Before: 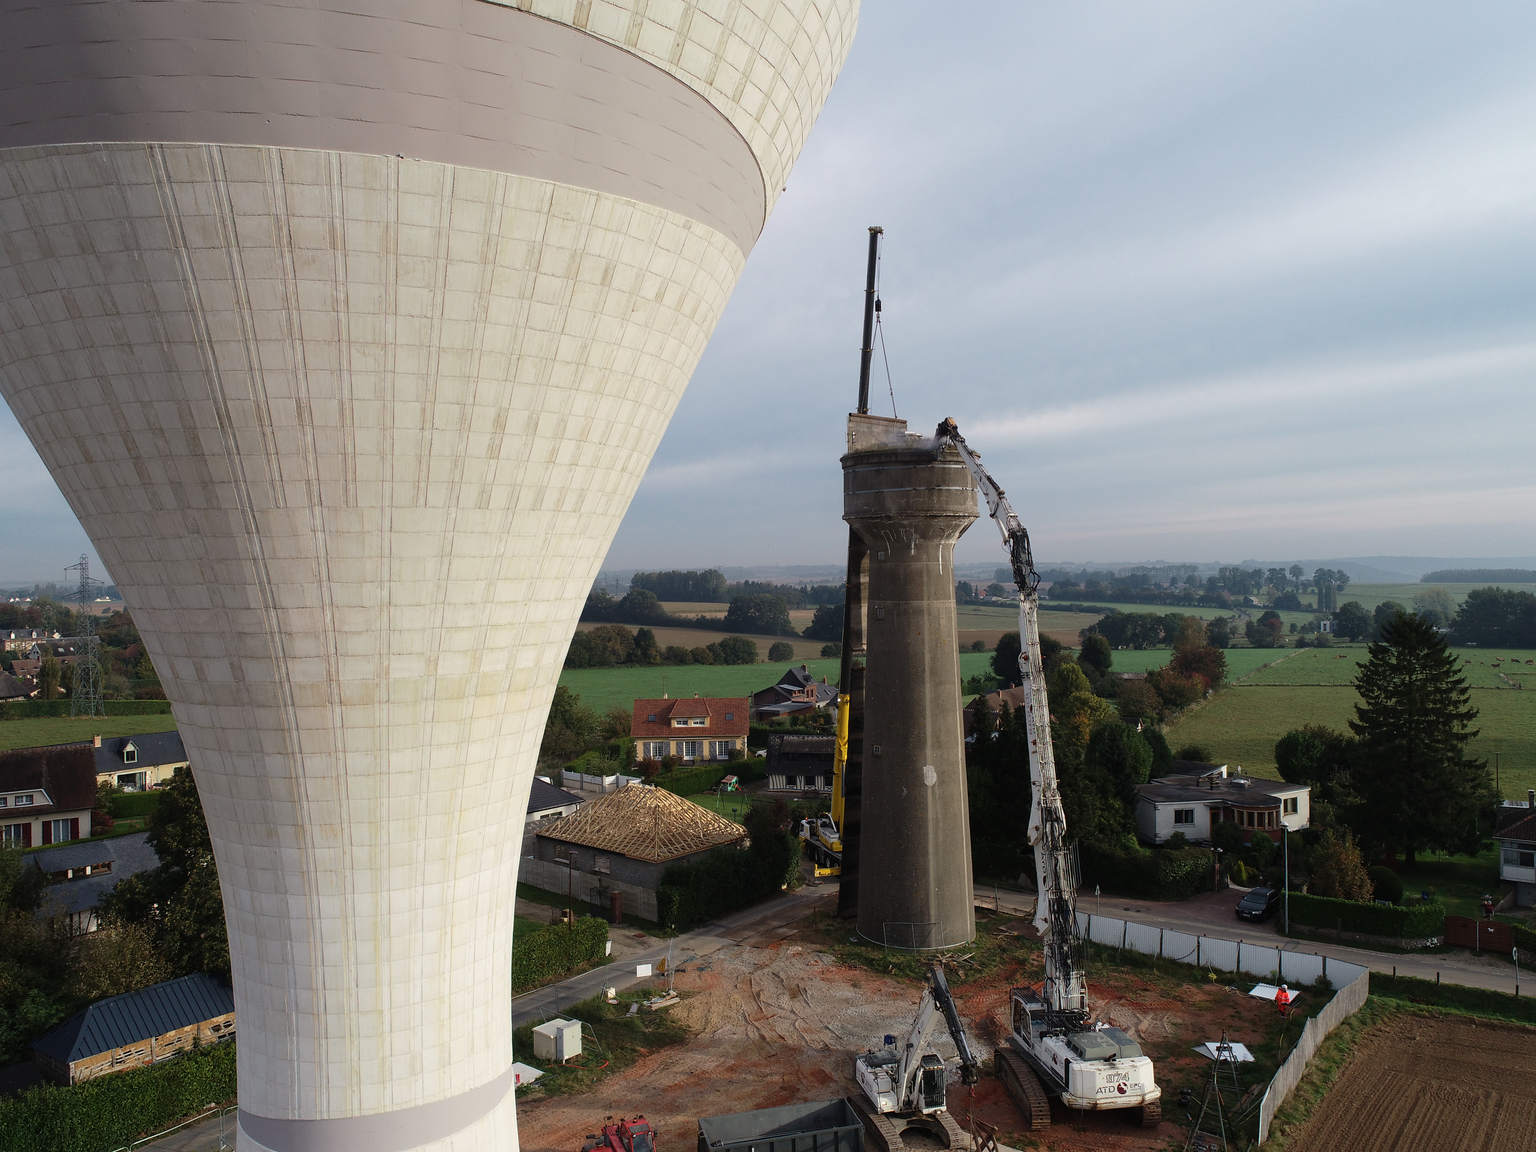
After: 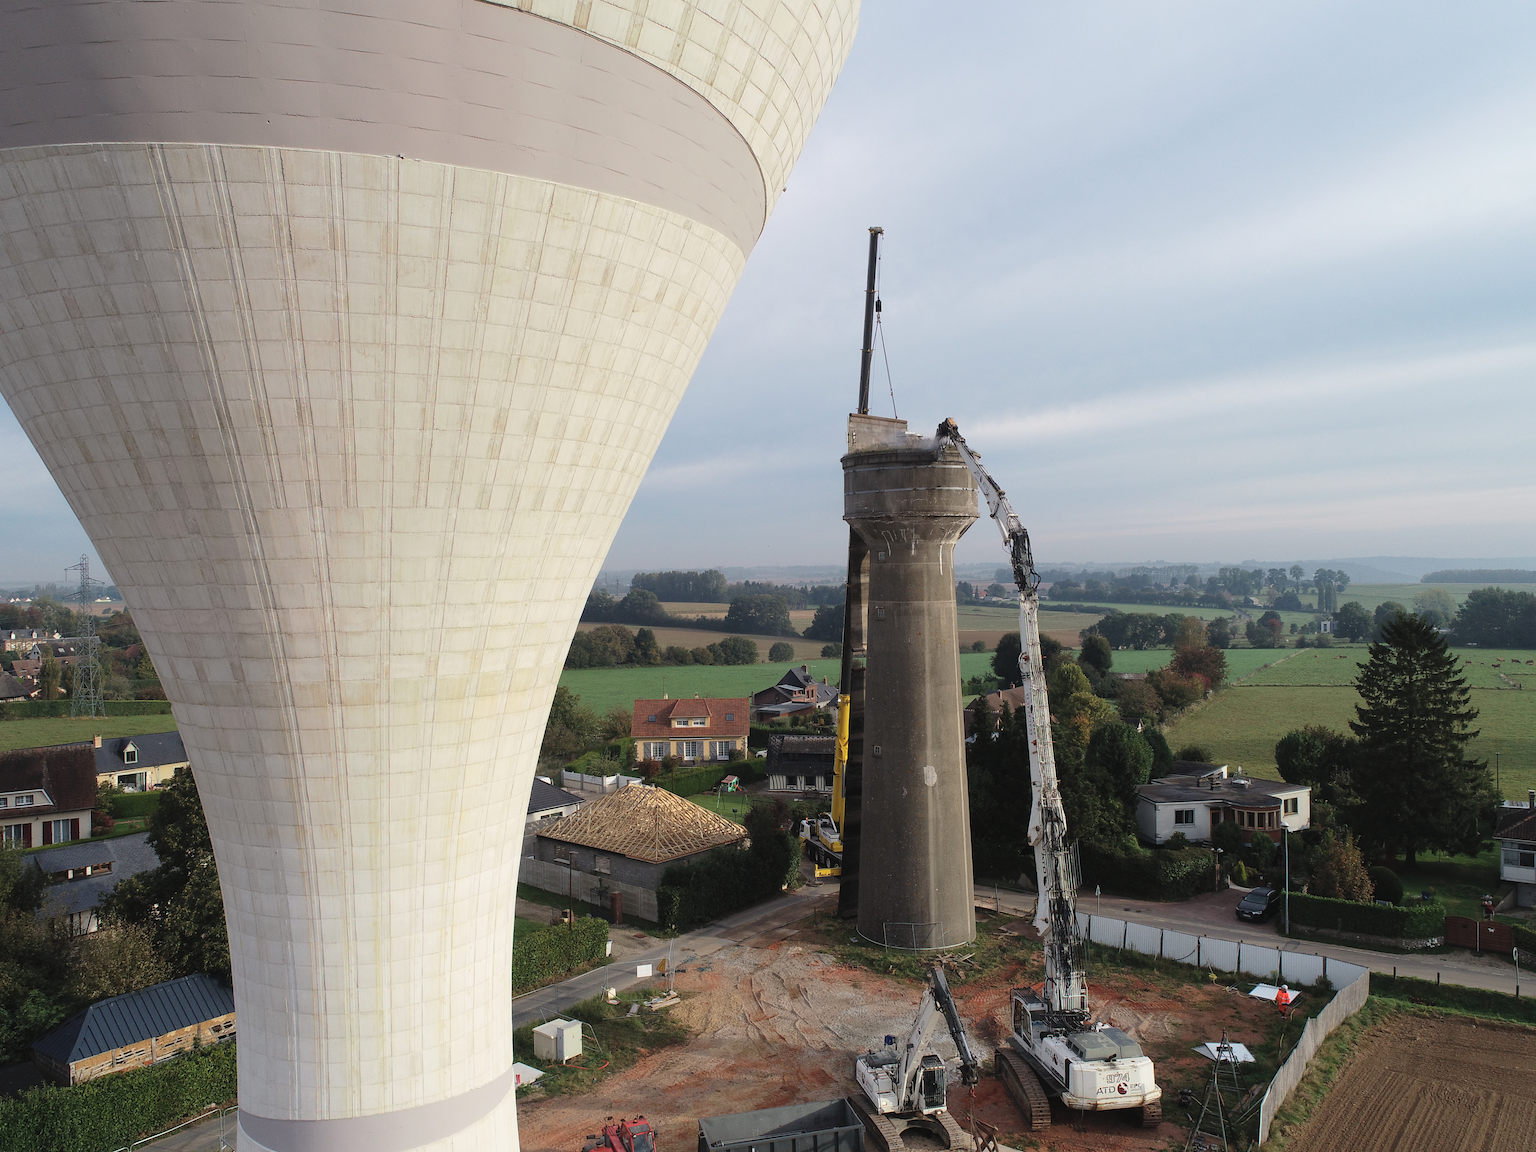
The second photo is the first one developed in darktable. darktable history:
contrast brightness saturation: brightness 0.13
